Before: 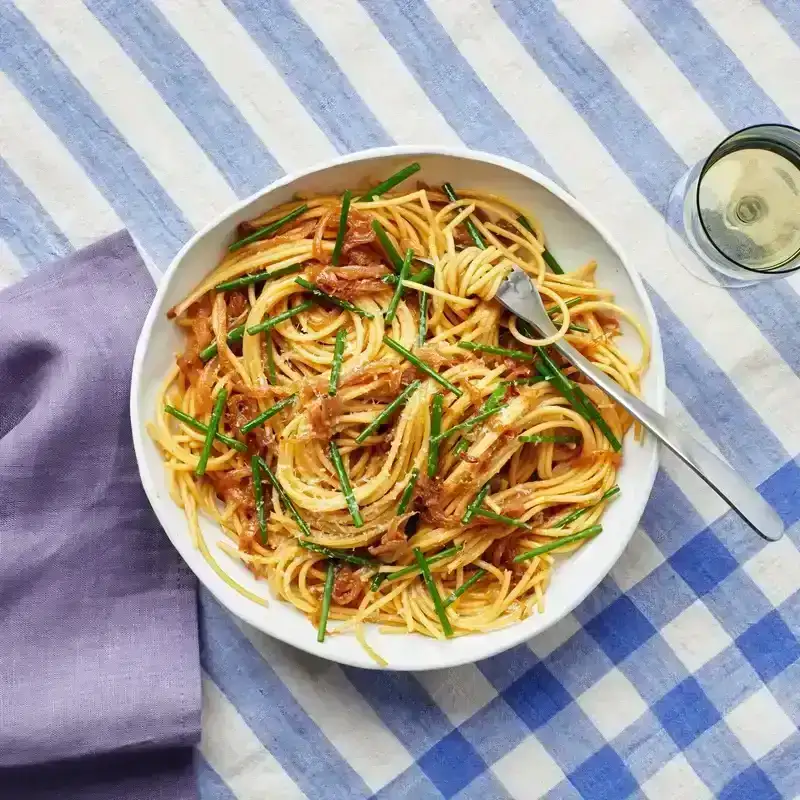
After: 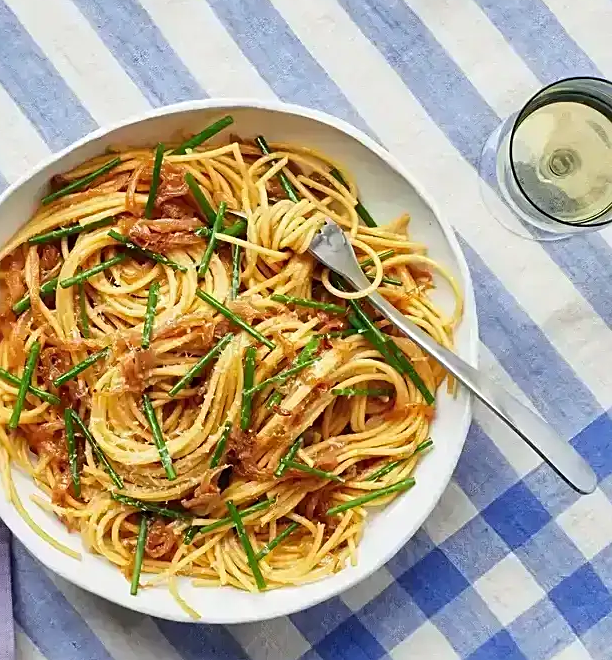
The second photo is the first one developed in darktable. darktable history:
sharpen: on, module defaults
crop: left 23.43%, top 5.898%, bottom 11.579%
